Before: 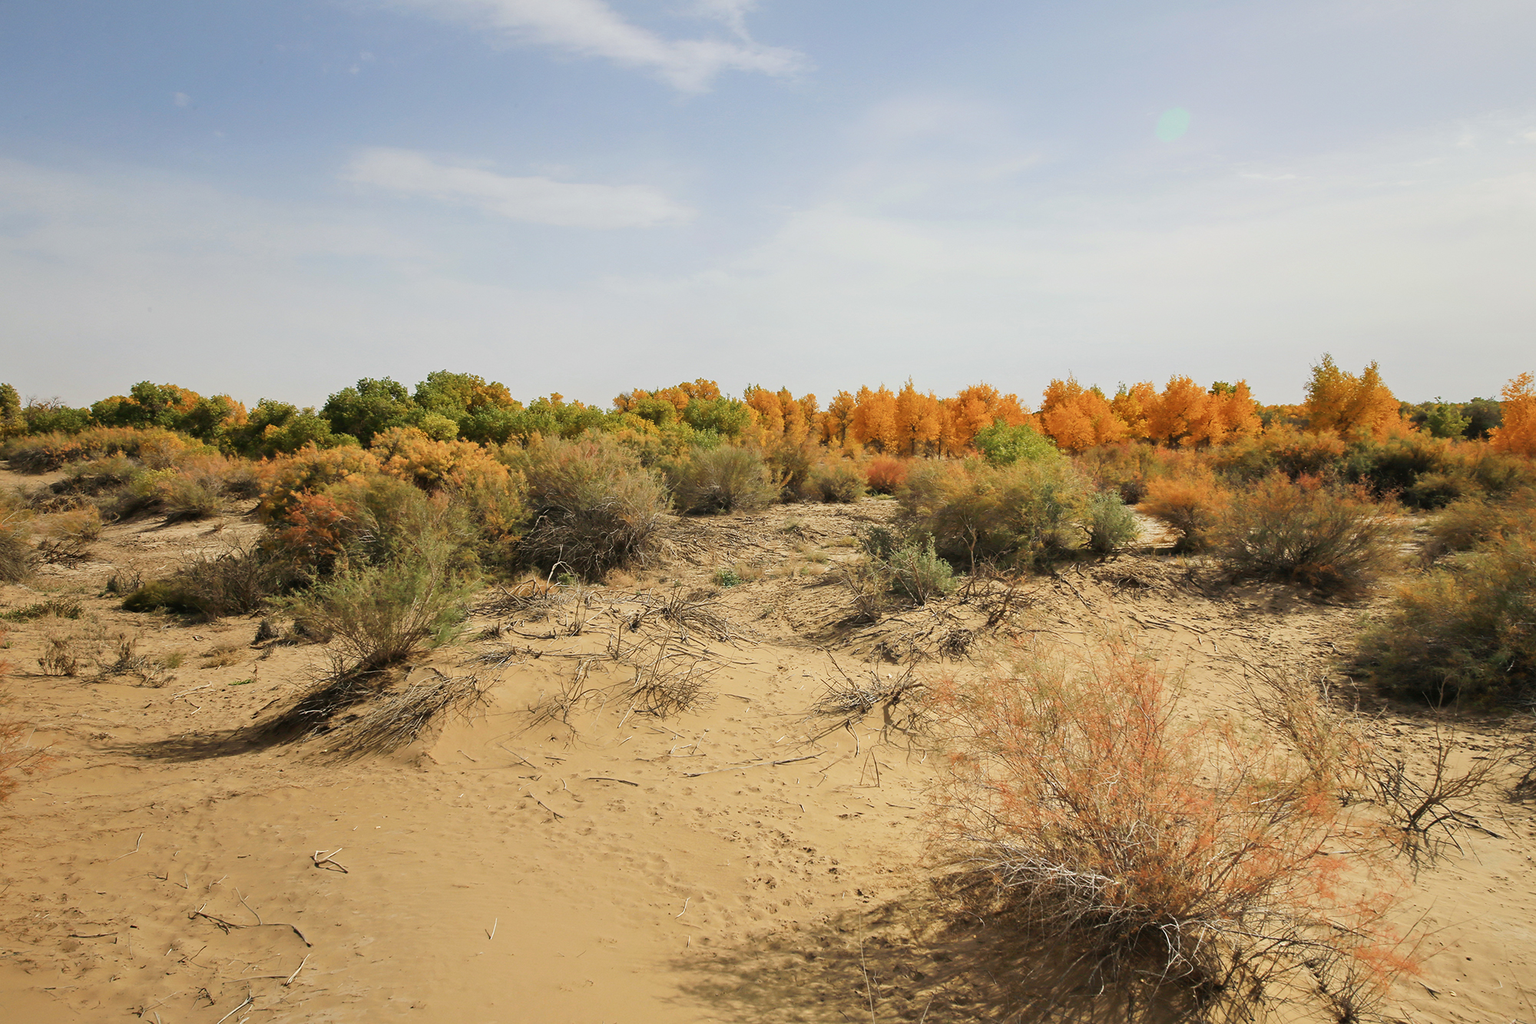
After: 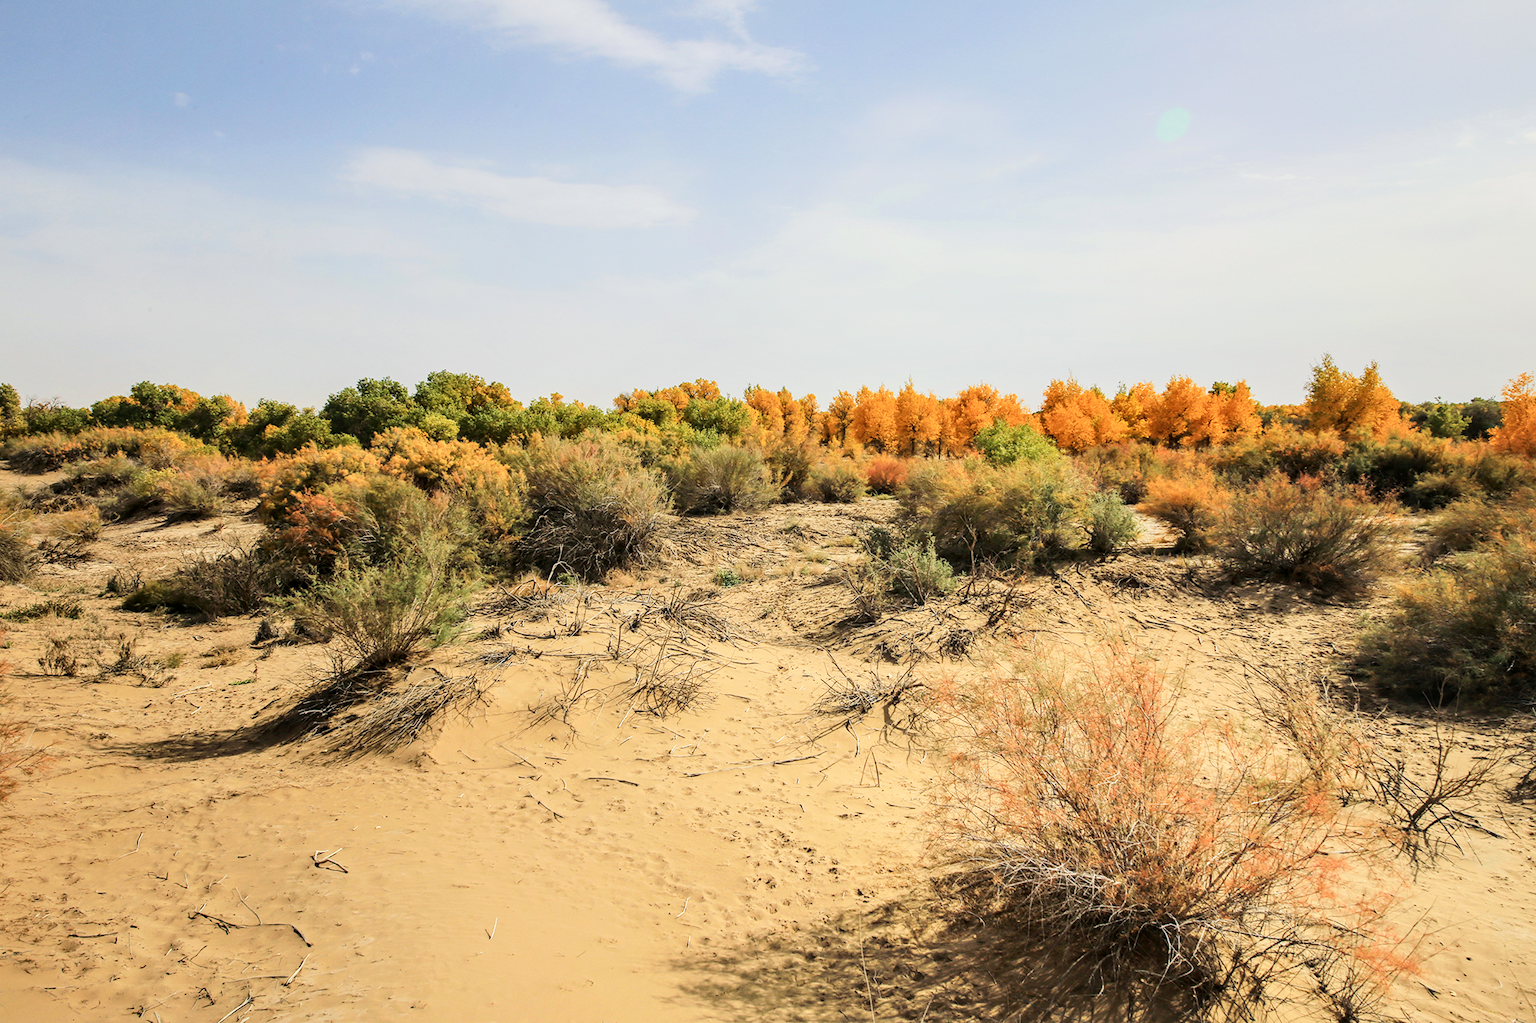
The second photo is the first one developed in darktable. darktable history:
tone curve: curves: ch0 [(0, 0.003) (0.113, 0.081) (0.207, 0.184) (0.515, 0.612) (0.712, 0.793) (0.984, 0.961)]; ch1 [(0, 0) (0.172, 0.123) (0.317, 0.272) (0.414, 0.382) (0.476, 0.479) (0.505, 0.498) (0.534, 0.534) (0.621, 0.65) (0.709, 0.764) (1, 1)]; ch2 [(0, 0) (0.411, 0.424) (0.505, 0.505) (0.521, 0.524) (0.537, 0.57) (0.65, 0.699) (1, 1)]
tone equalizer: on, module defaults
local contrast: on, module defaults
levels: mode automatic, levels [0, 0.474, 0.947]
